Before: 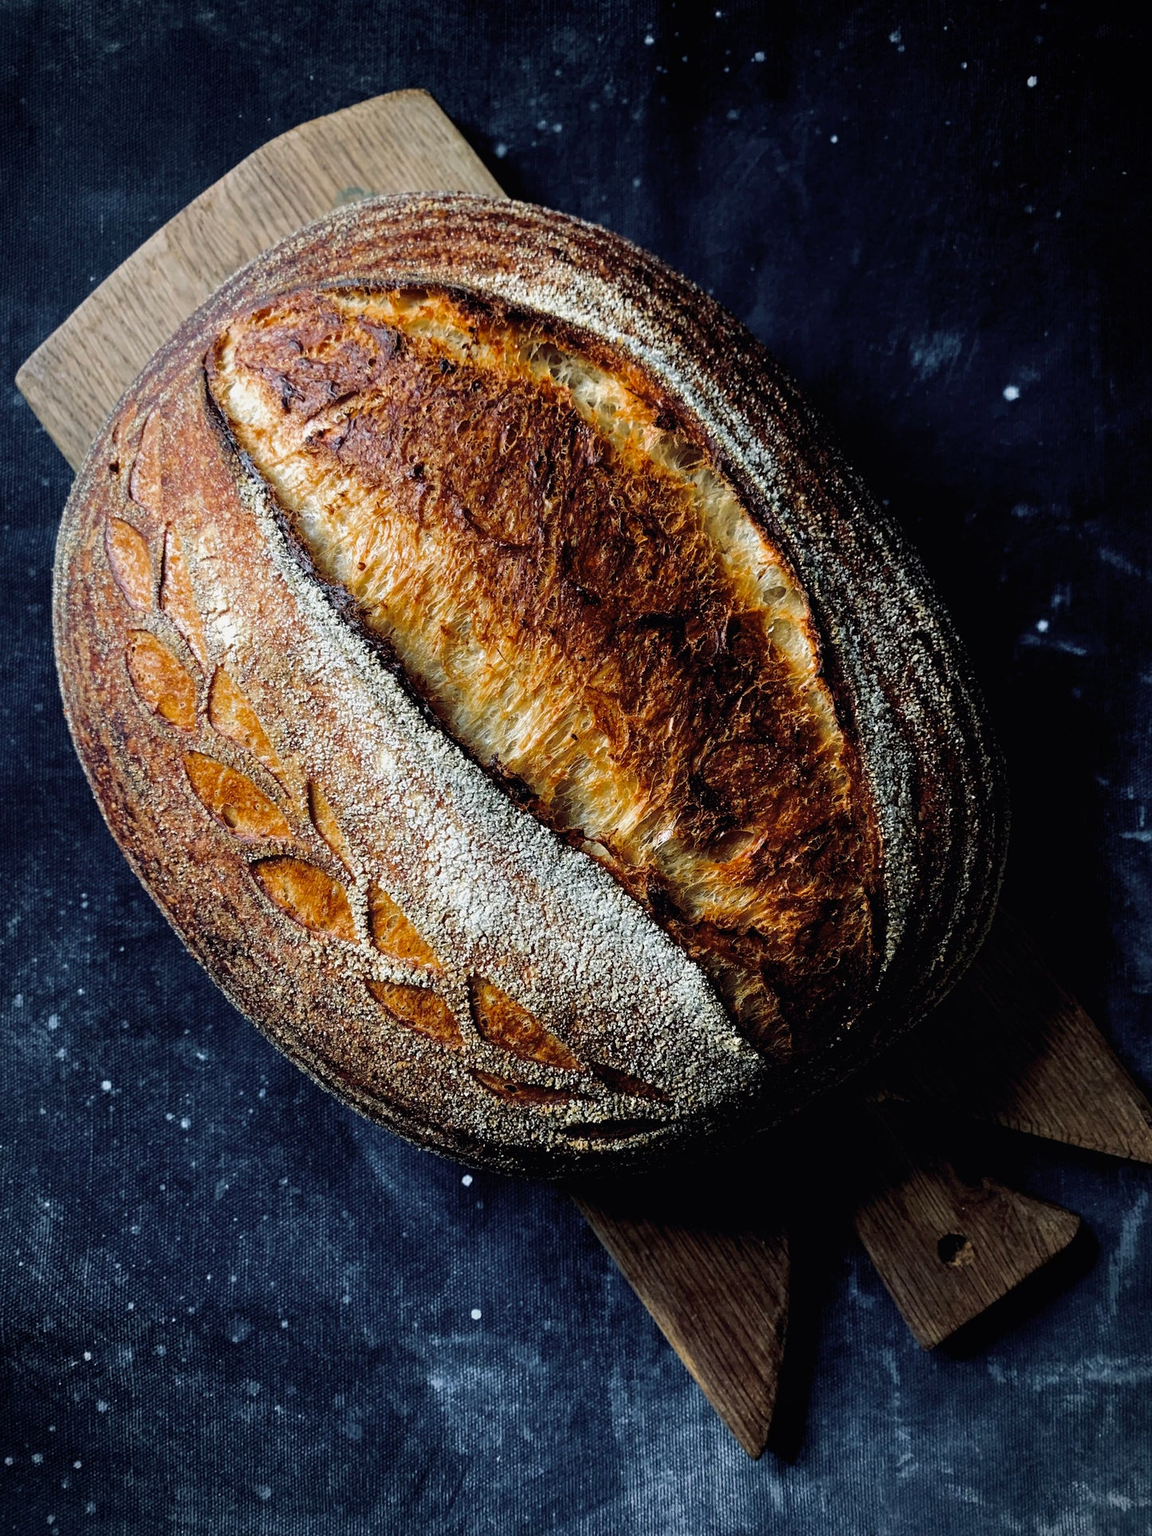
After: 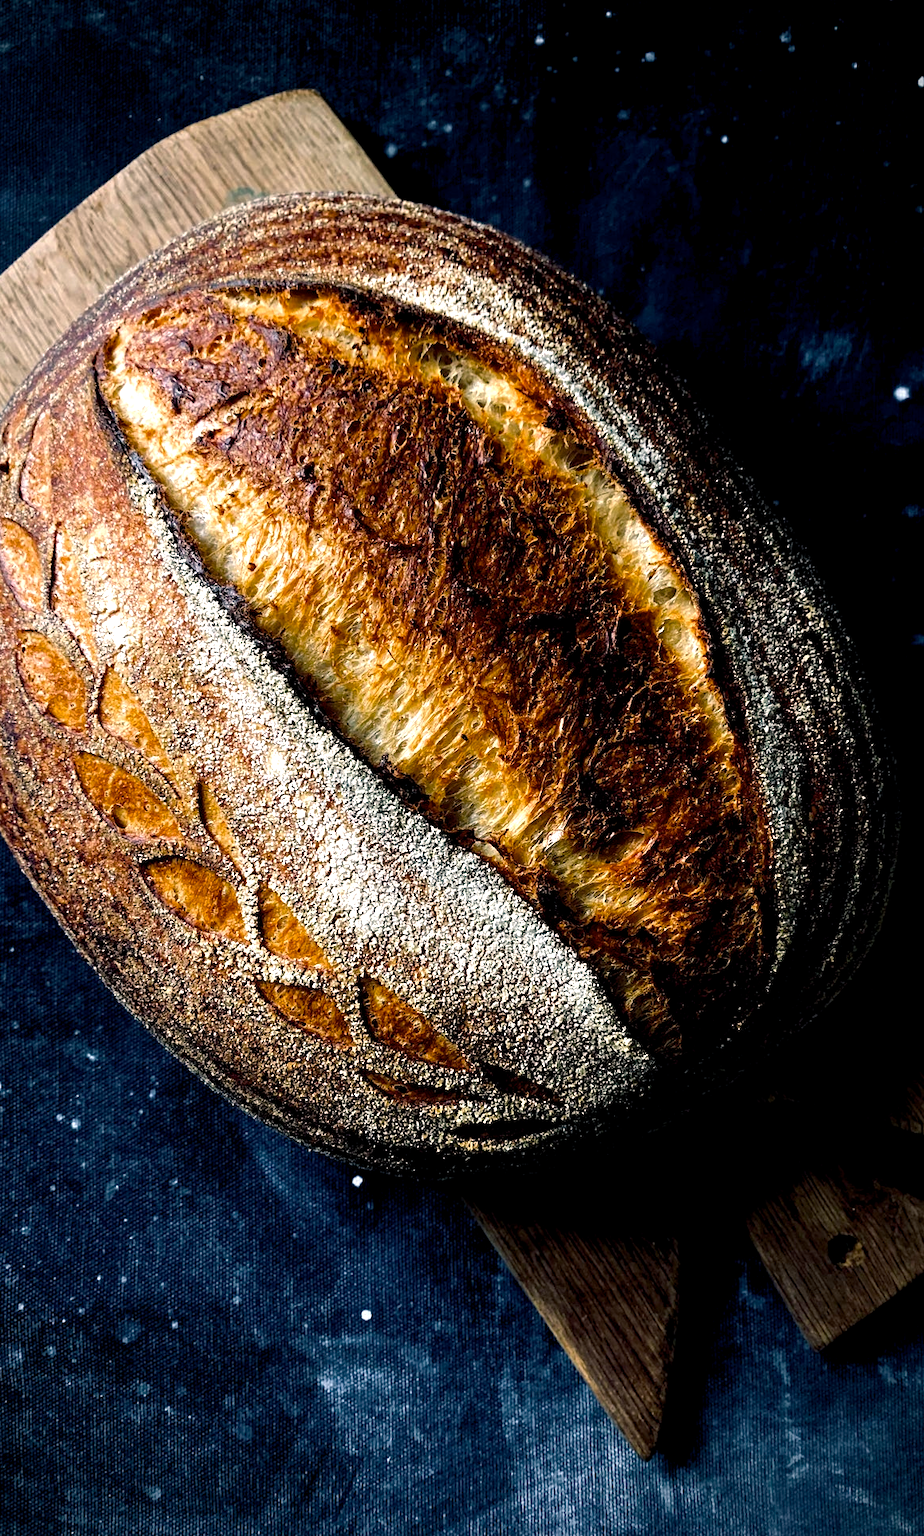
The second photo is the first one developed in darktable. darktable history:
crop and rotate: left 9.597%, right 10.195%
color balance rgb: shadows lift › chroma 2%, shadows lift › hue 185.64°, power › luminance 1.48%, highlights gain › chroma 3%, highlights gain › hue 54.51°, global offset › luminance -0.4%, perceptual saturation grading › highlights -18.47%, perceptual saturation grading › mid-tones 6.62%, perceptual saturation grading › shadows 28.22%, perceptual brilliance grading › highlights 15.68%, perceptual brilliance grading › shadows -14.29%, global vibrance 25.96%, contrast 6.45%
